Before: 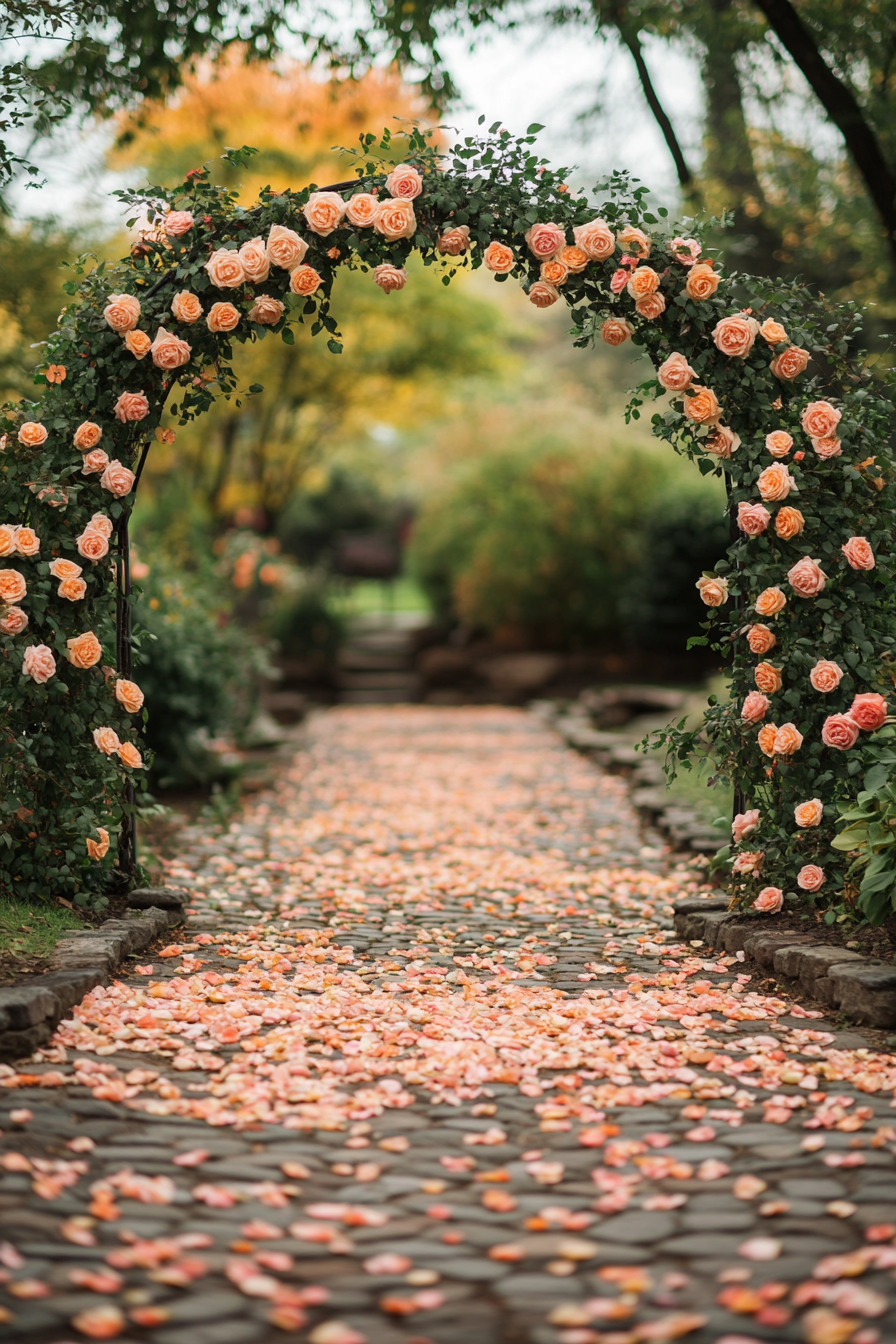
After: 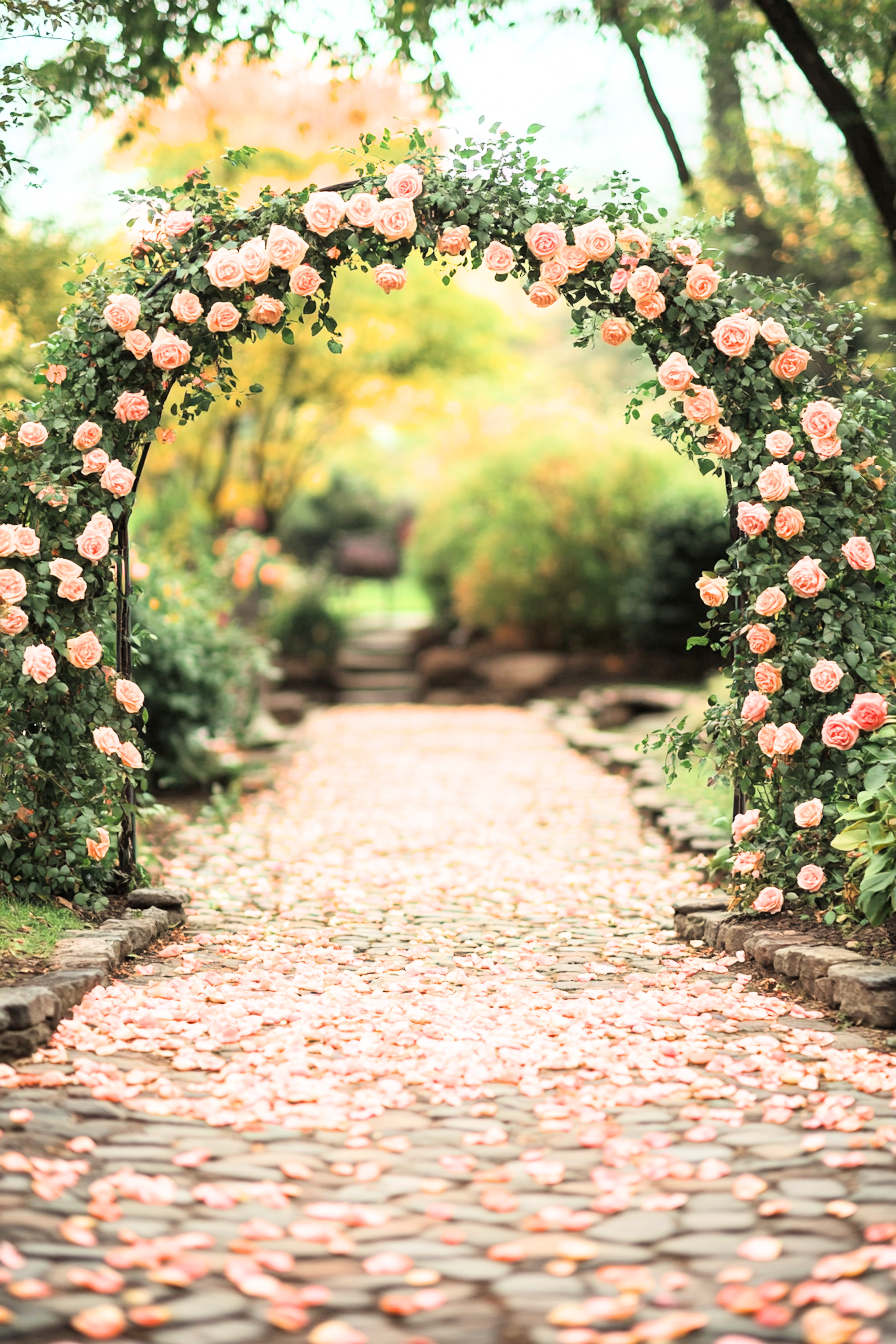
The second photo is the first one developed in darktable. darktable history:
filmic rgb: black relative exposure -7.65 EV, white relative exposure 4.56 EV, hardness 3.61, contrast 0.988, color science v6 (2022)
exposure: black level correction 0, exposure 1.988 EV, compensate exposure bias true, compensate highlight preservation false
shadows and highlights: shadows -1.54, highlights 41.38
